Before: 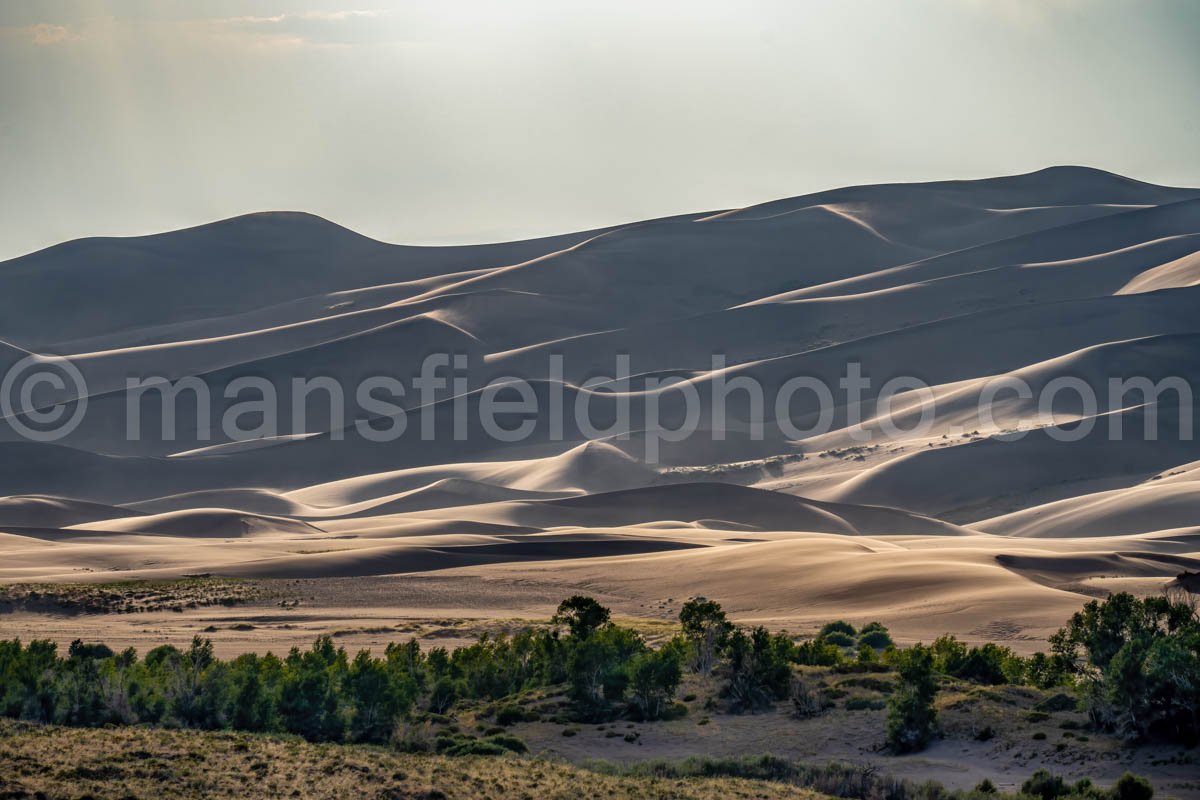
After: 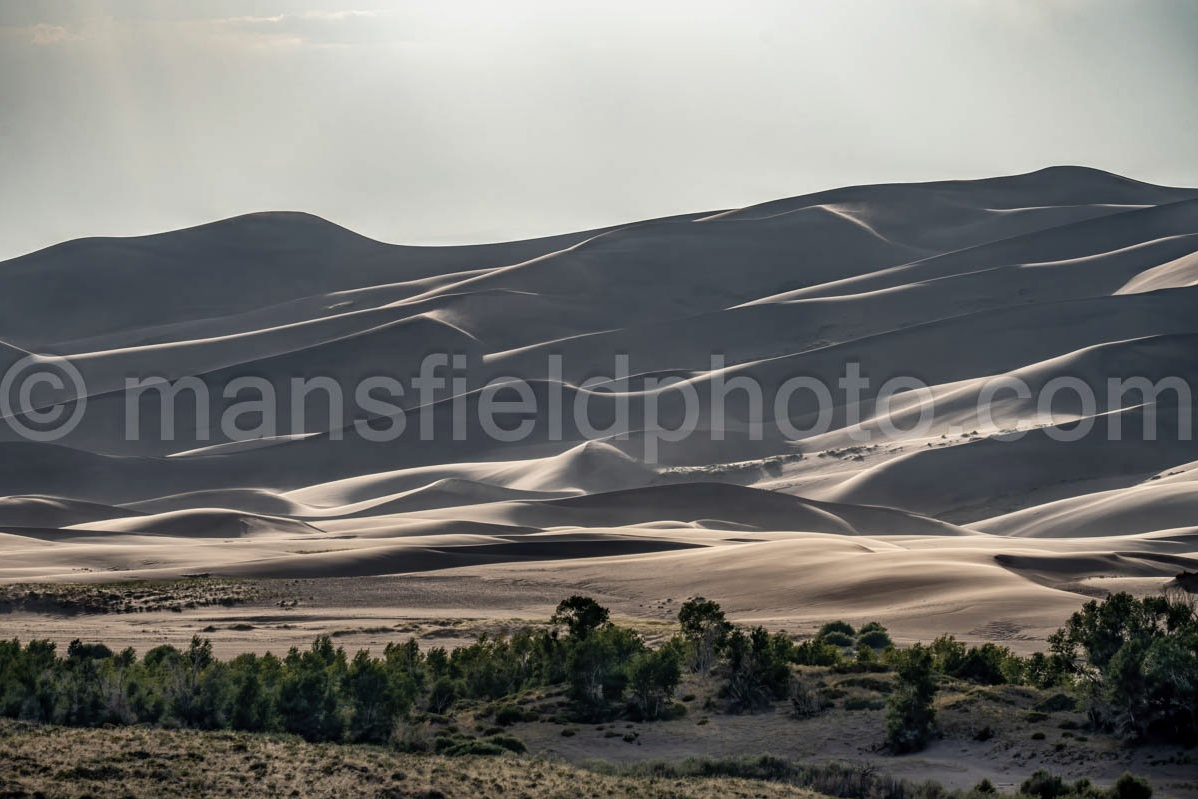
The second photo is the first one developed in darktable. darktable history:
crop: left 0.105%
contrast brightness saturation: contrast 0.096, saturation -0.374
